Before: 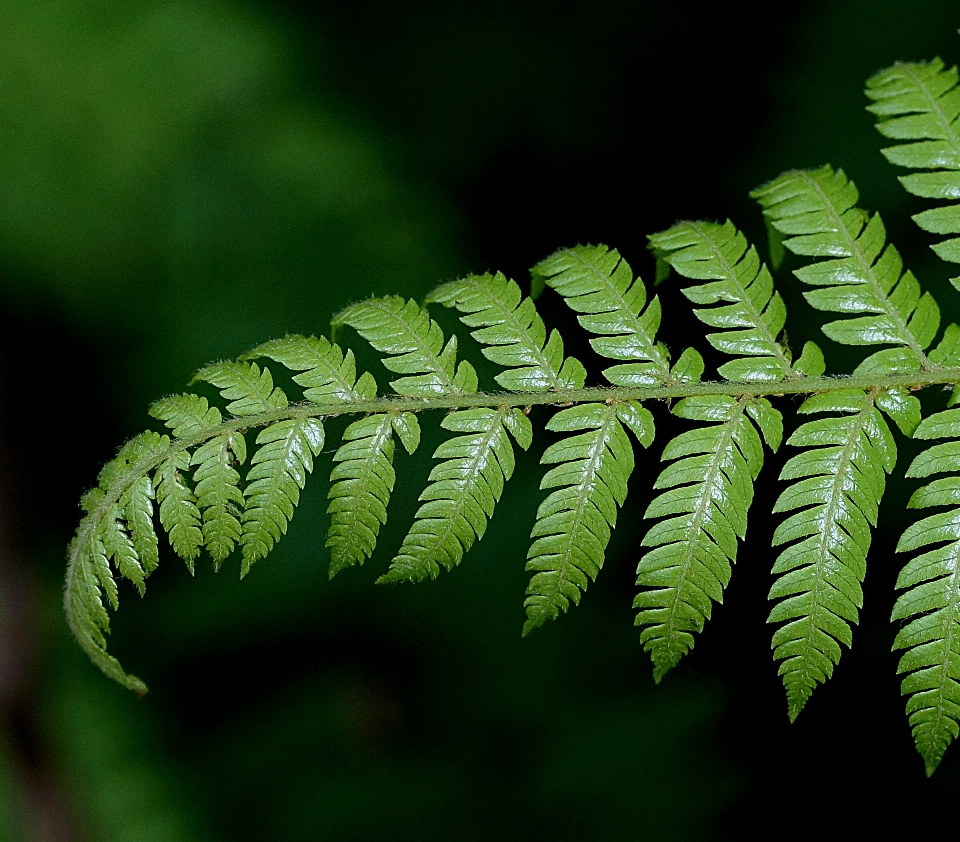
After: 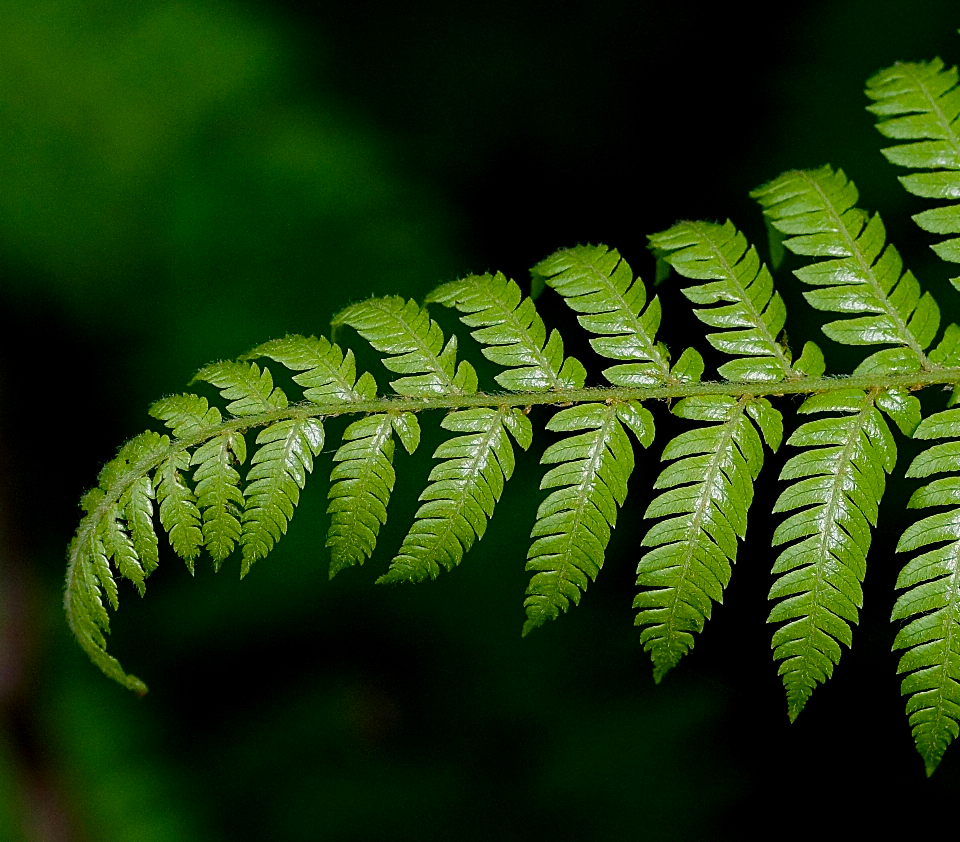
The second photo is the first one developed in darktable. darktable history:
color balance rgb: highlights gain › chroma 2.907%, highlights gain › hue 62.32°, perceptual saturation grading › global saturation 27.482%, perceptual saturation grading › highlights -27.808%, perceptual saturation grading › mid-tones 15.472%, perceptual saturation grading › shadows 33.09%
